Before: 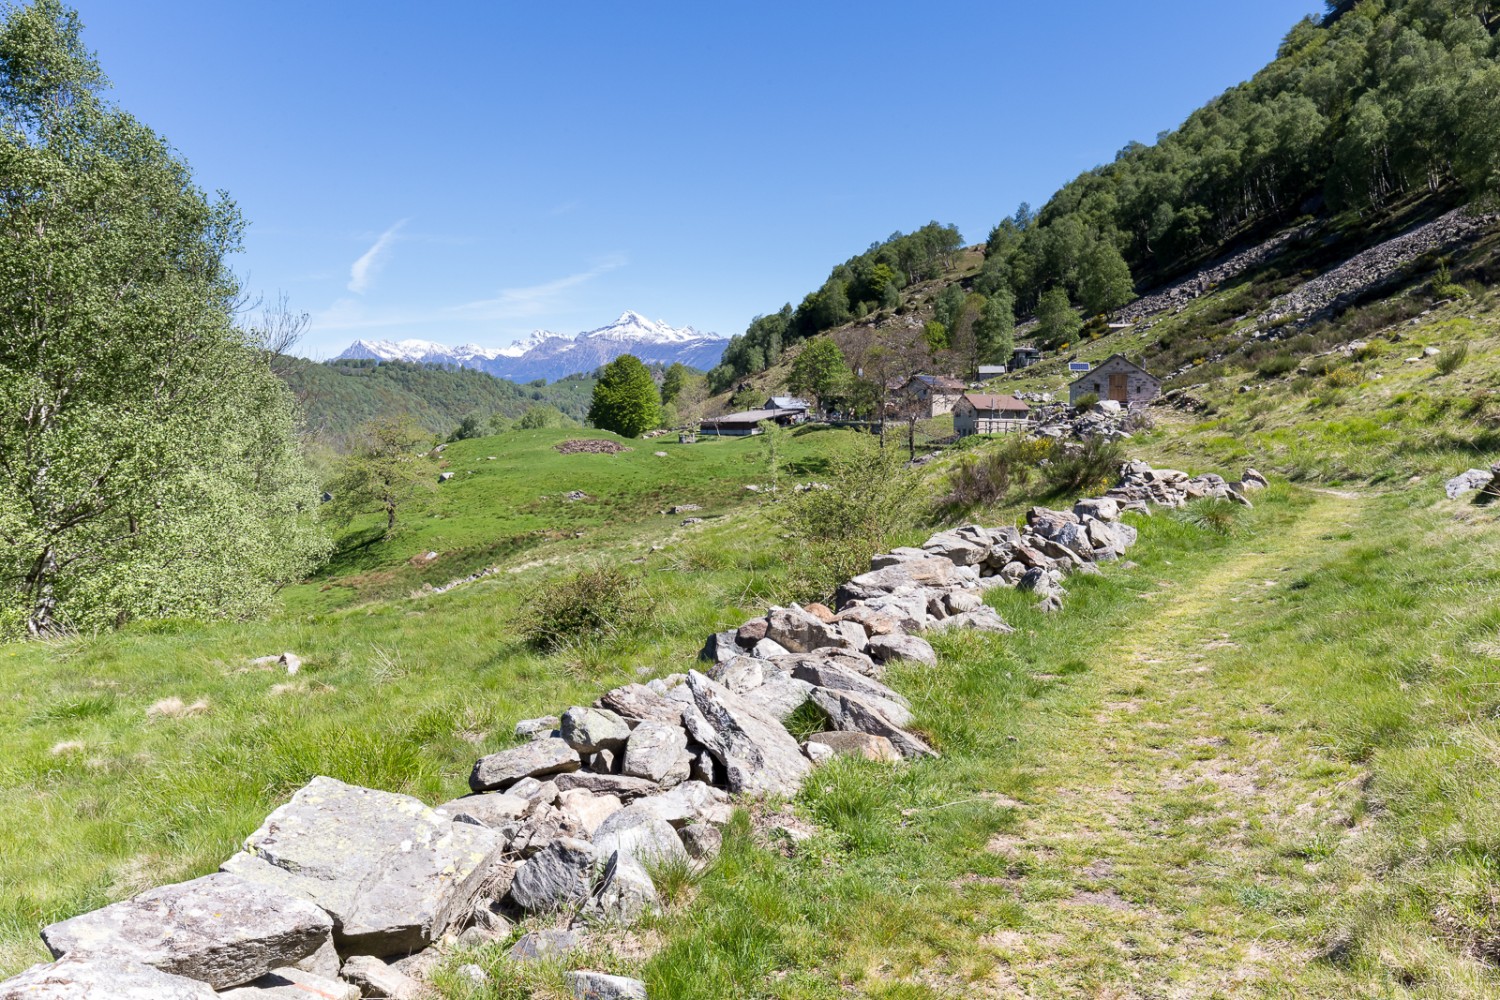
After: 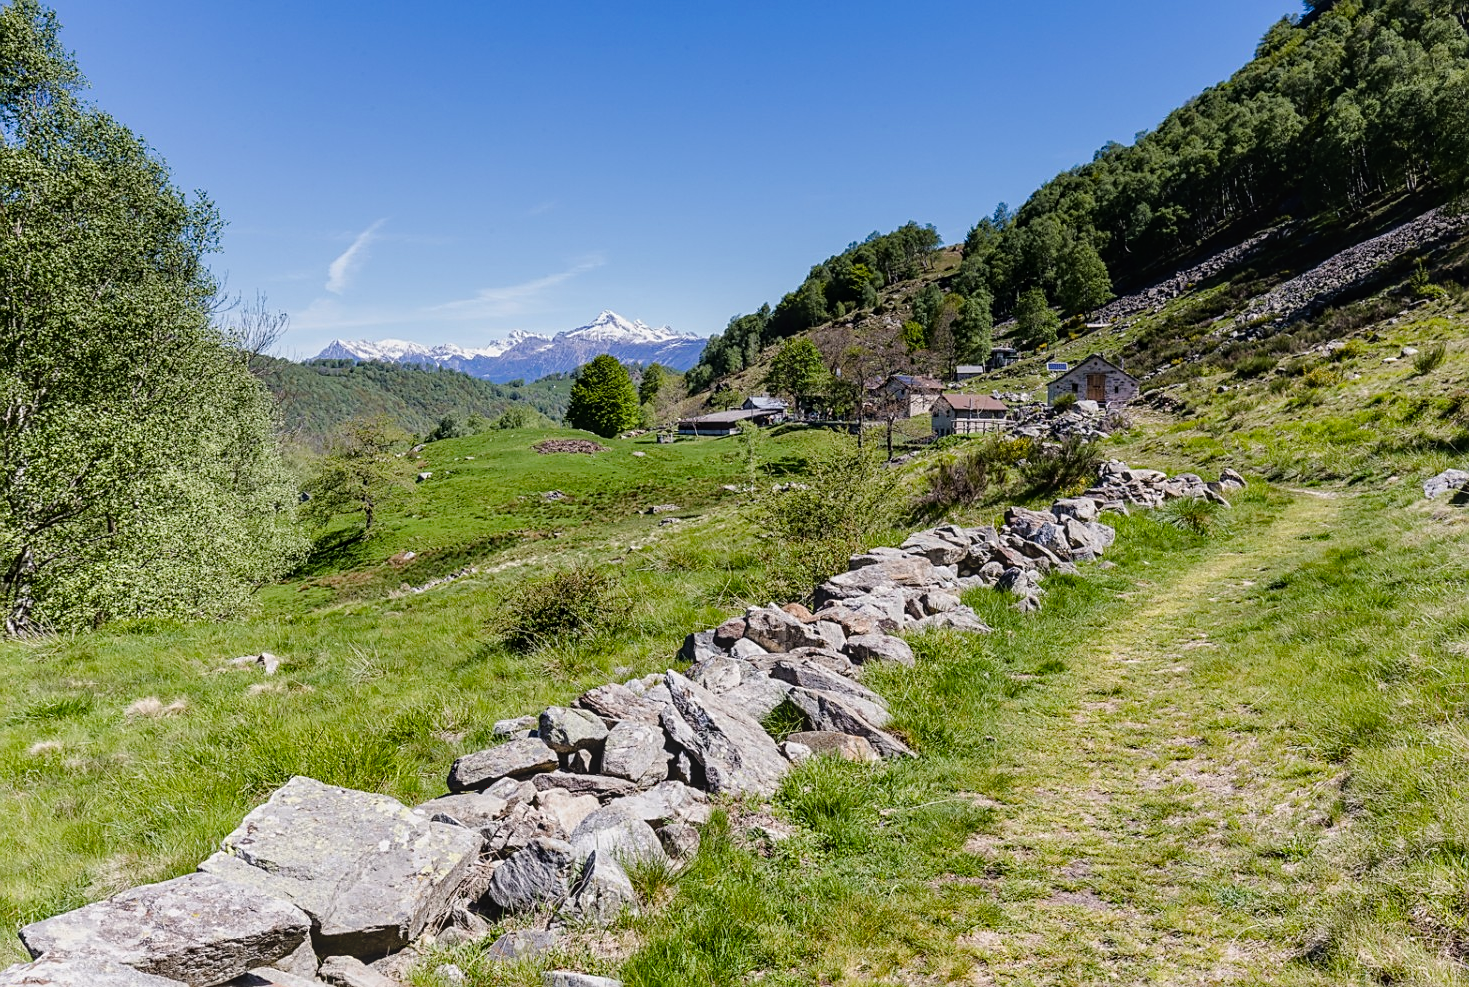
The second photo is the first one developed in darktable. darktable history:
exposure: black level correction -0.013, exposure -0.187 EV, compensate exposure bias true, compensate highlight preservation false
local contrast: on, module defaults
crop and rotate: left 1.517%, right 0.516%, bottom 1.245%
contrast brightness saturation: saturation -0.055
color balance rgb: shadows lift › hue 87.9°, highlights gain › chroma 0.228%, highlights gain › hue 332.09°, perceptual saturation grading › global saturation 45.303%, perceptual saturation grading › highlights -50.431%, perceptual saturation grading › shadows 31.159%, global vibrance 20%
tone curve: curves: ch0 [(0, 0.013) (0.181, 0.074) (0.337, 0.304) (0.498, 0.485) (0.78, 0.742) (0.993, 0.954)]; ch1 [(0, 0) (0.294, 0.184) (0.359, 0.34) (0.362, 0.35) (0.43, 0.41) (0.469, 0.463) (0.495, 0.502) (0.54, 0.563) (0.612, 0.641) (1, 1)]; ch2 [(0, 0) (0.44, 0.437) (0.495, 0.502) (0.524, 0.534) (0.557, 0.56) (0.634, 0.654) (0.728, 0.722) (1, 1)]
sharpen: on, module defaults
